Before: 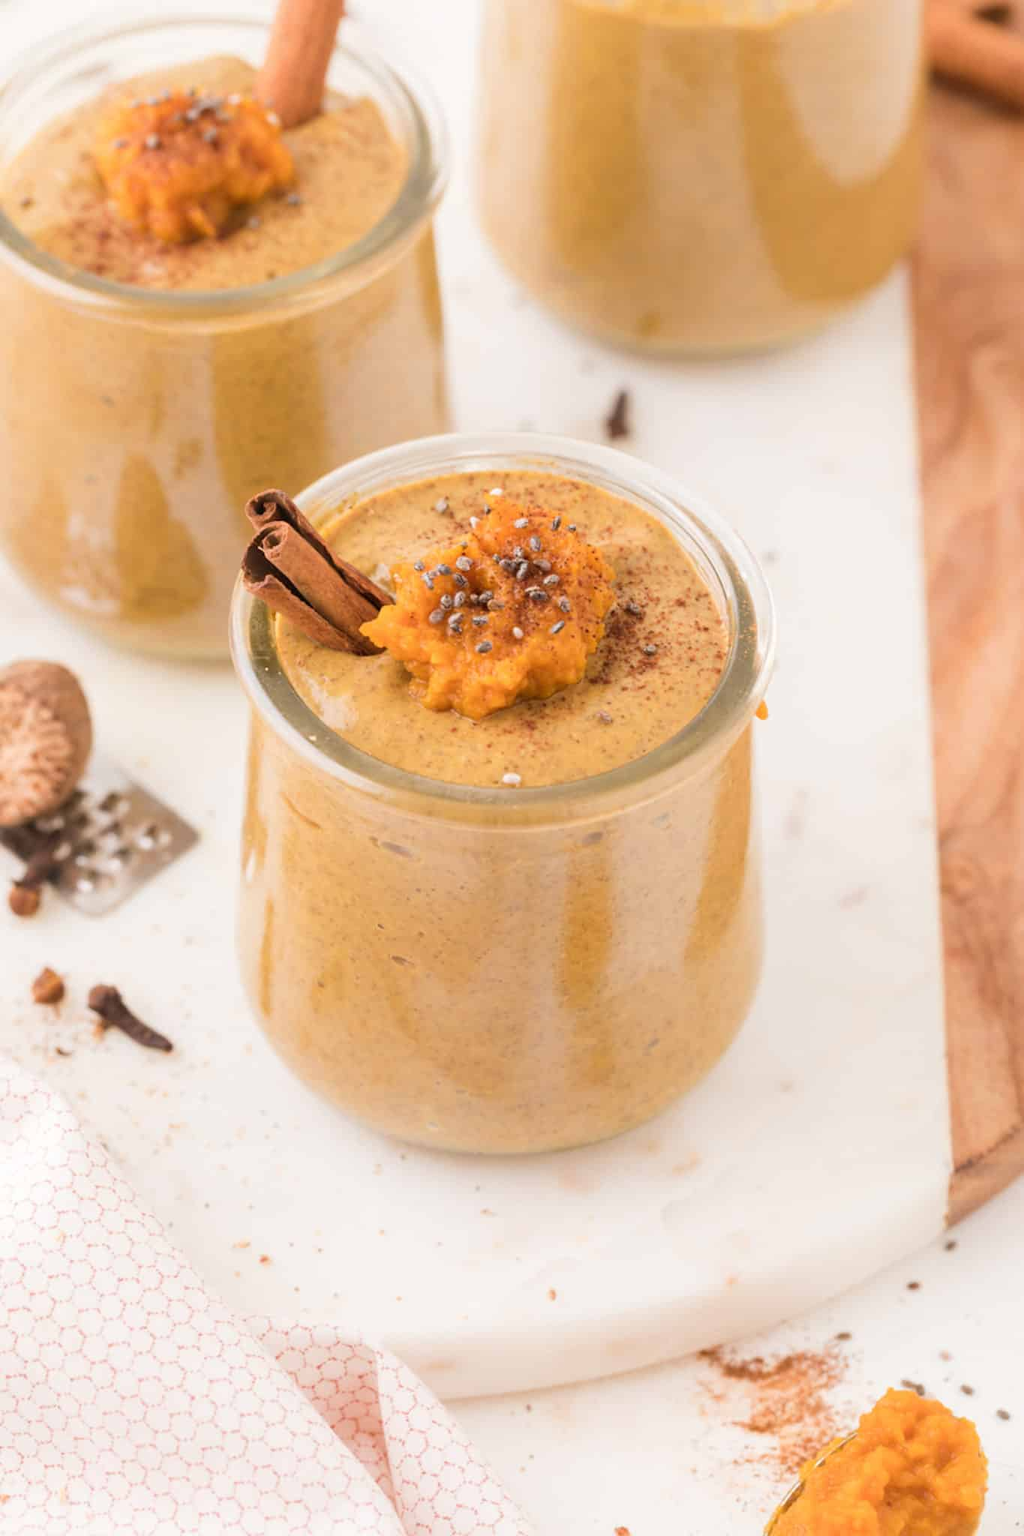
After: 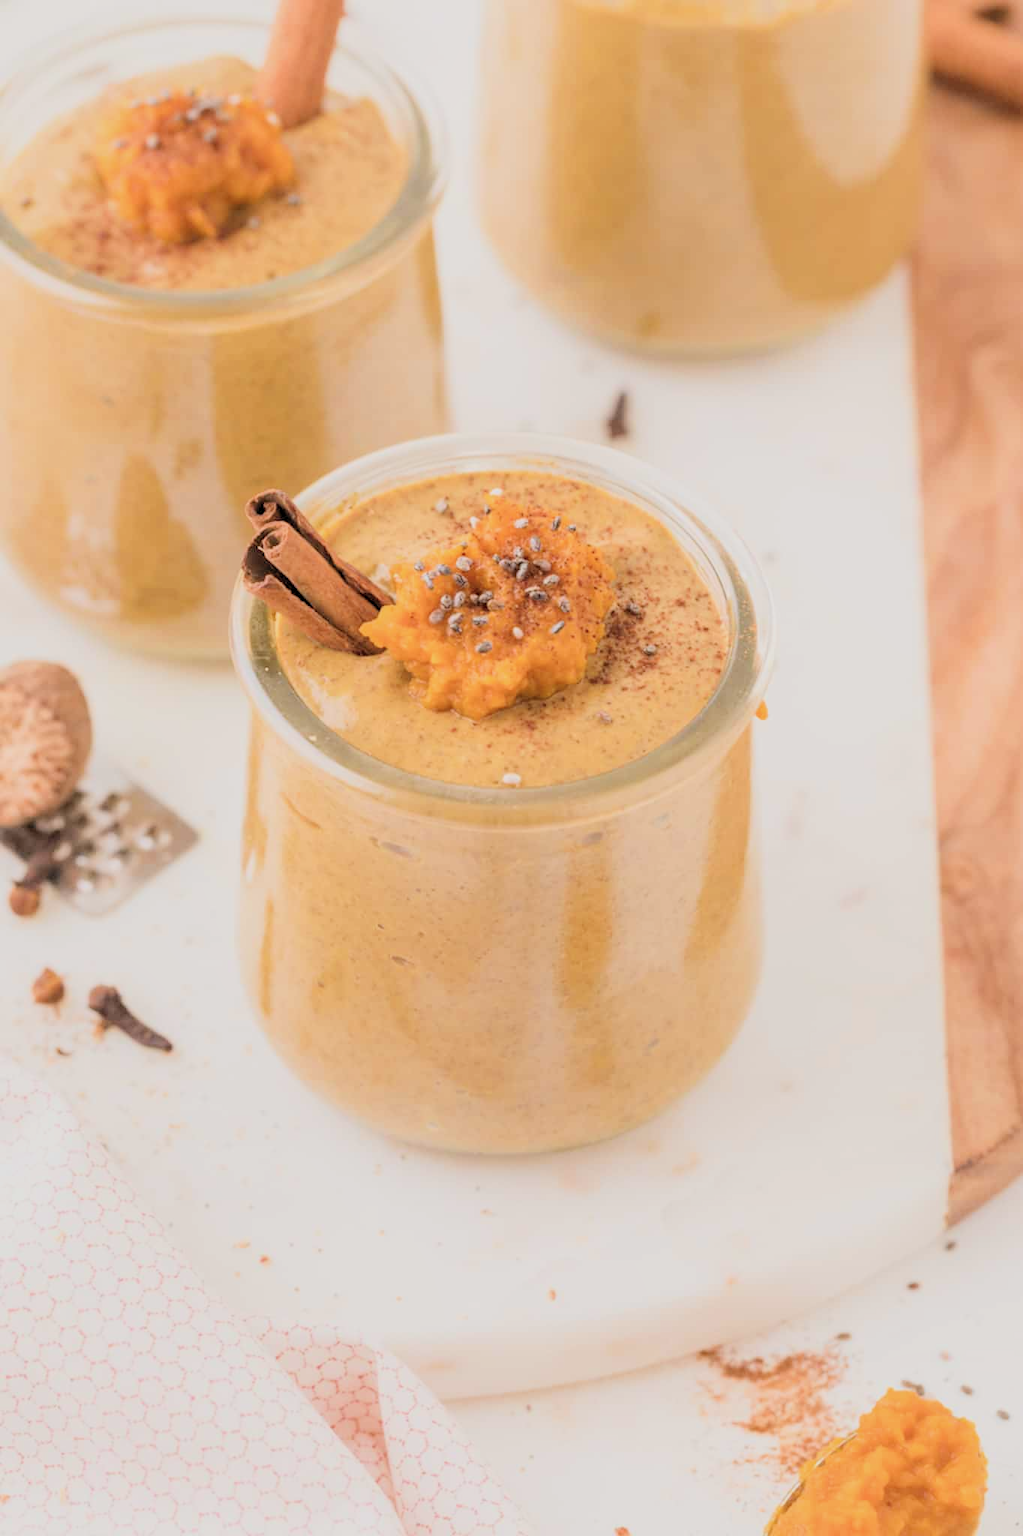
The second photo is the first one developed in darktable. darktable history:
filmic rgb: black relative exposure -6.59 EV, white relative exposure 4.7 EV, threshold 2.99 EV, hardness 3.14, contrast 0.793, color science v6 (2022), enable highlight reconstruction true
local contrast: on, module defaults
contrast brightness saturation: contrast 0.137, brightness 0.21
